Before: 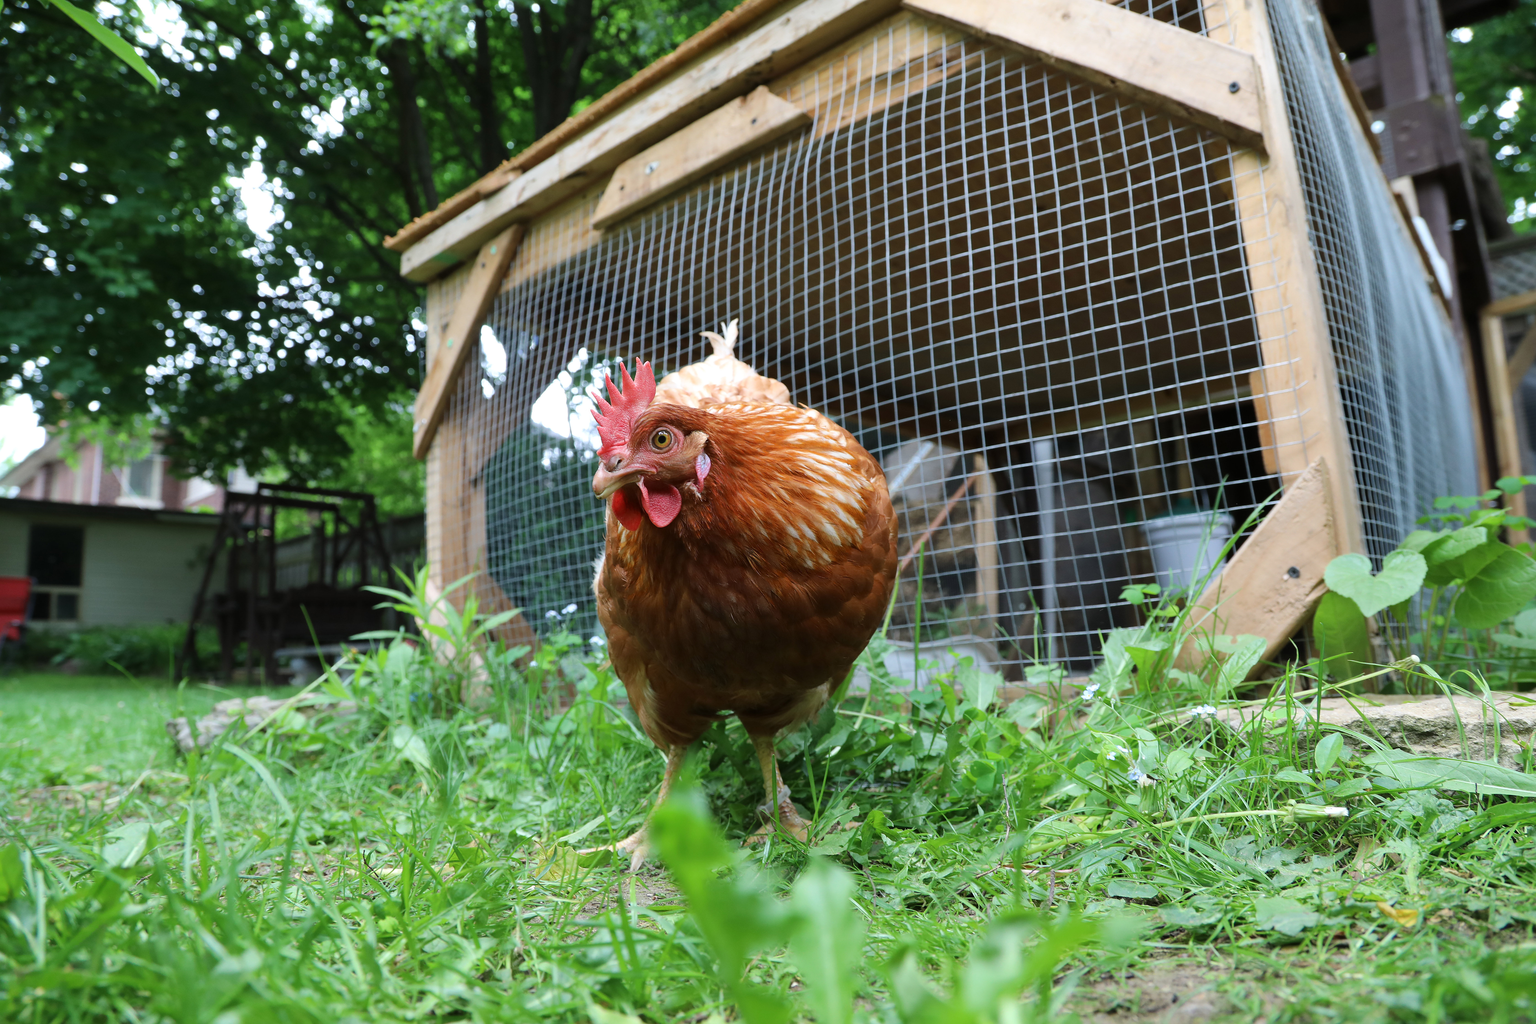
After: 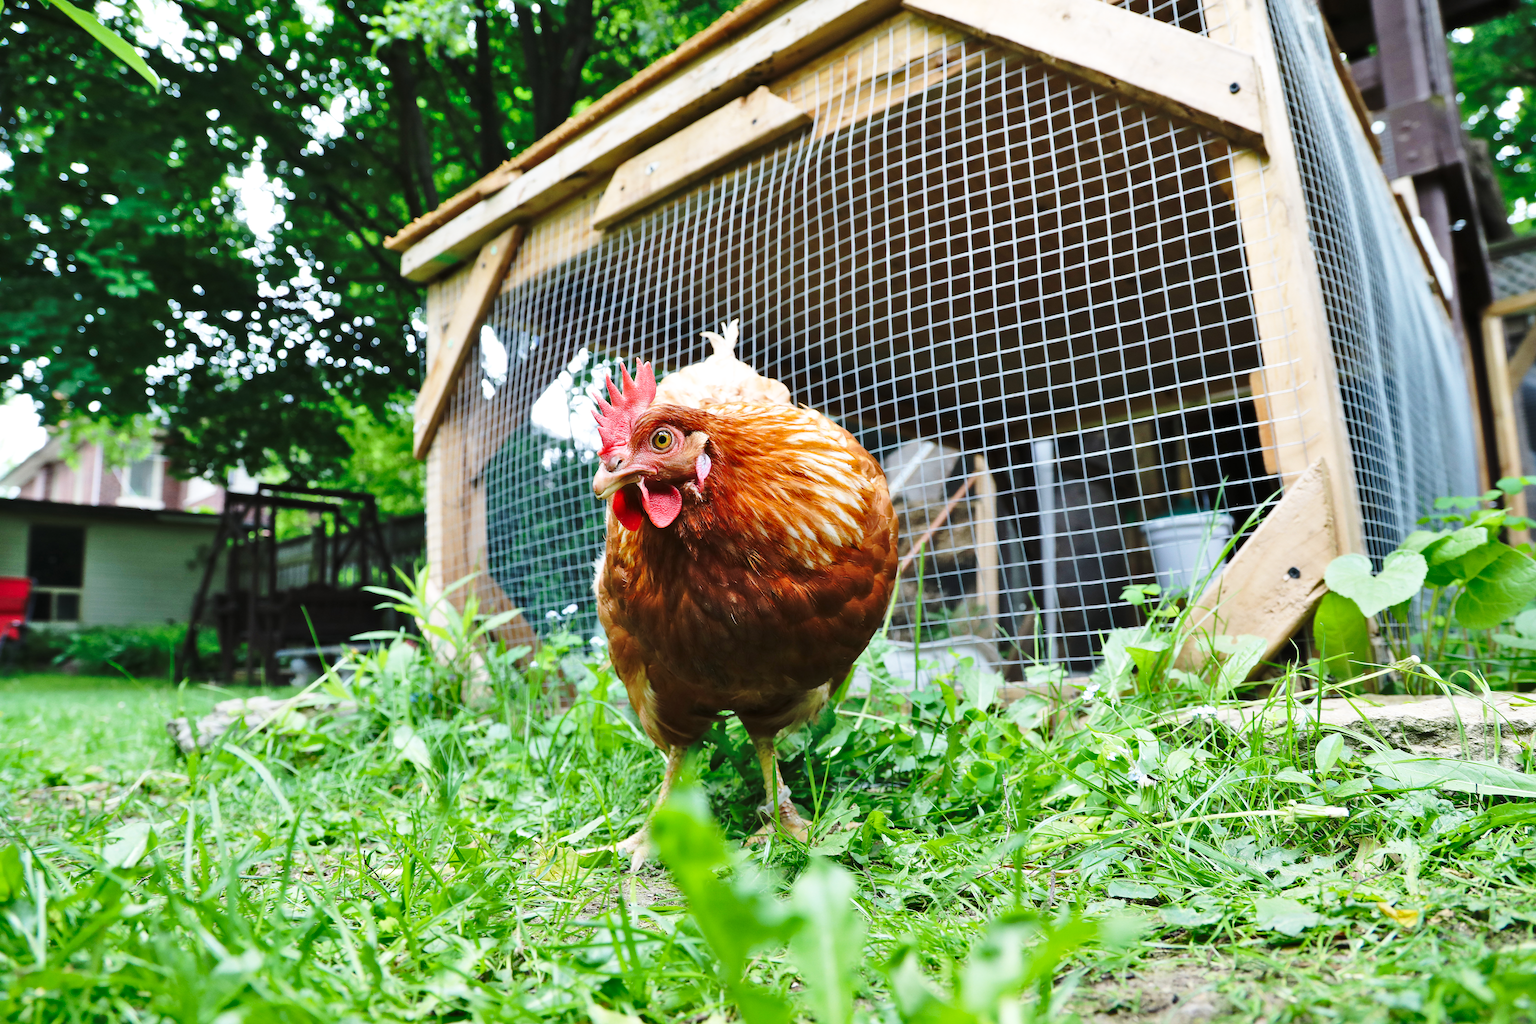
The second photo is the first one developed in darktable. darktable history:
base curve: curves: ch0 [(0, 0) (0.036, 0.037) (0.121, 0.228) (0.46, 0.76) (0.859, 0.983) (1, 1)], preserve colors none
shadows and highlights: low approximation 0.01, soften with gaussian
